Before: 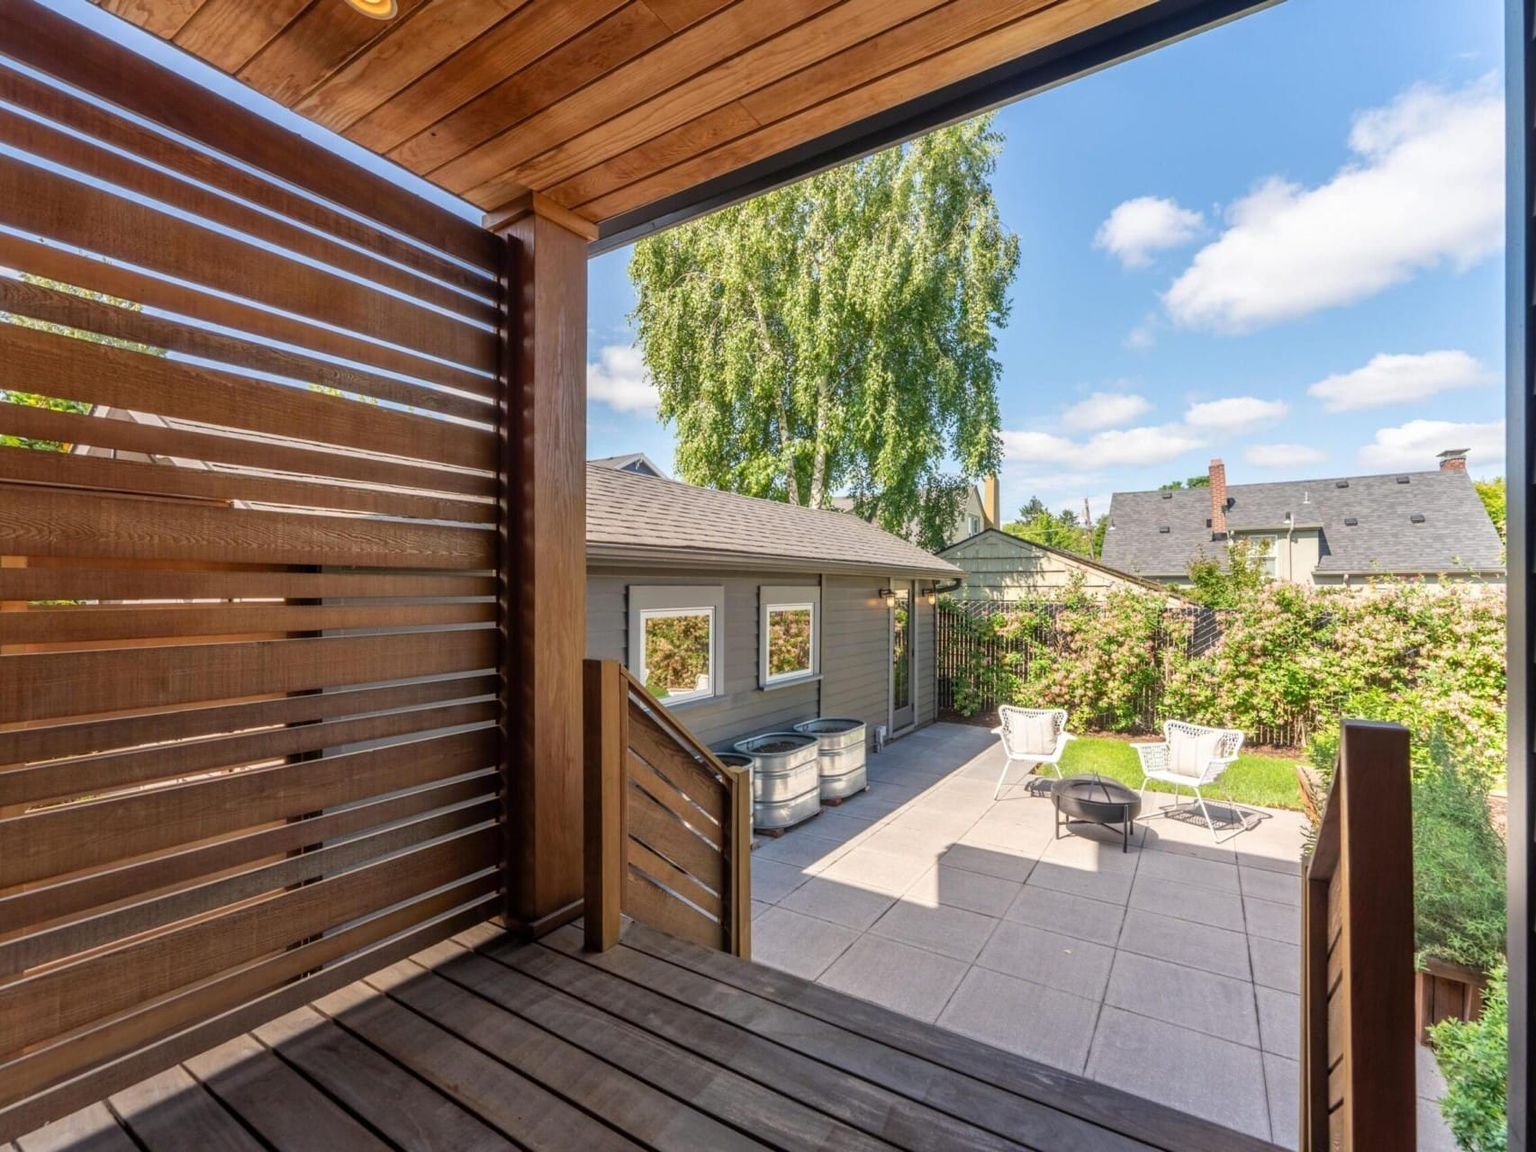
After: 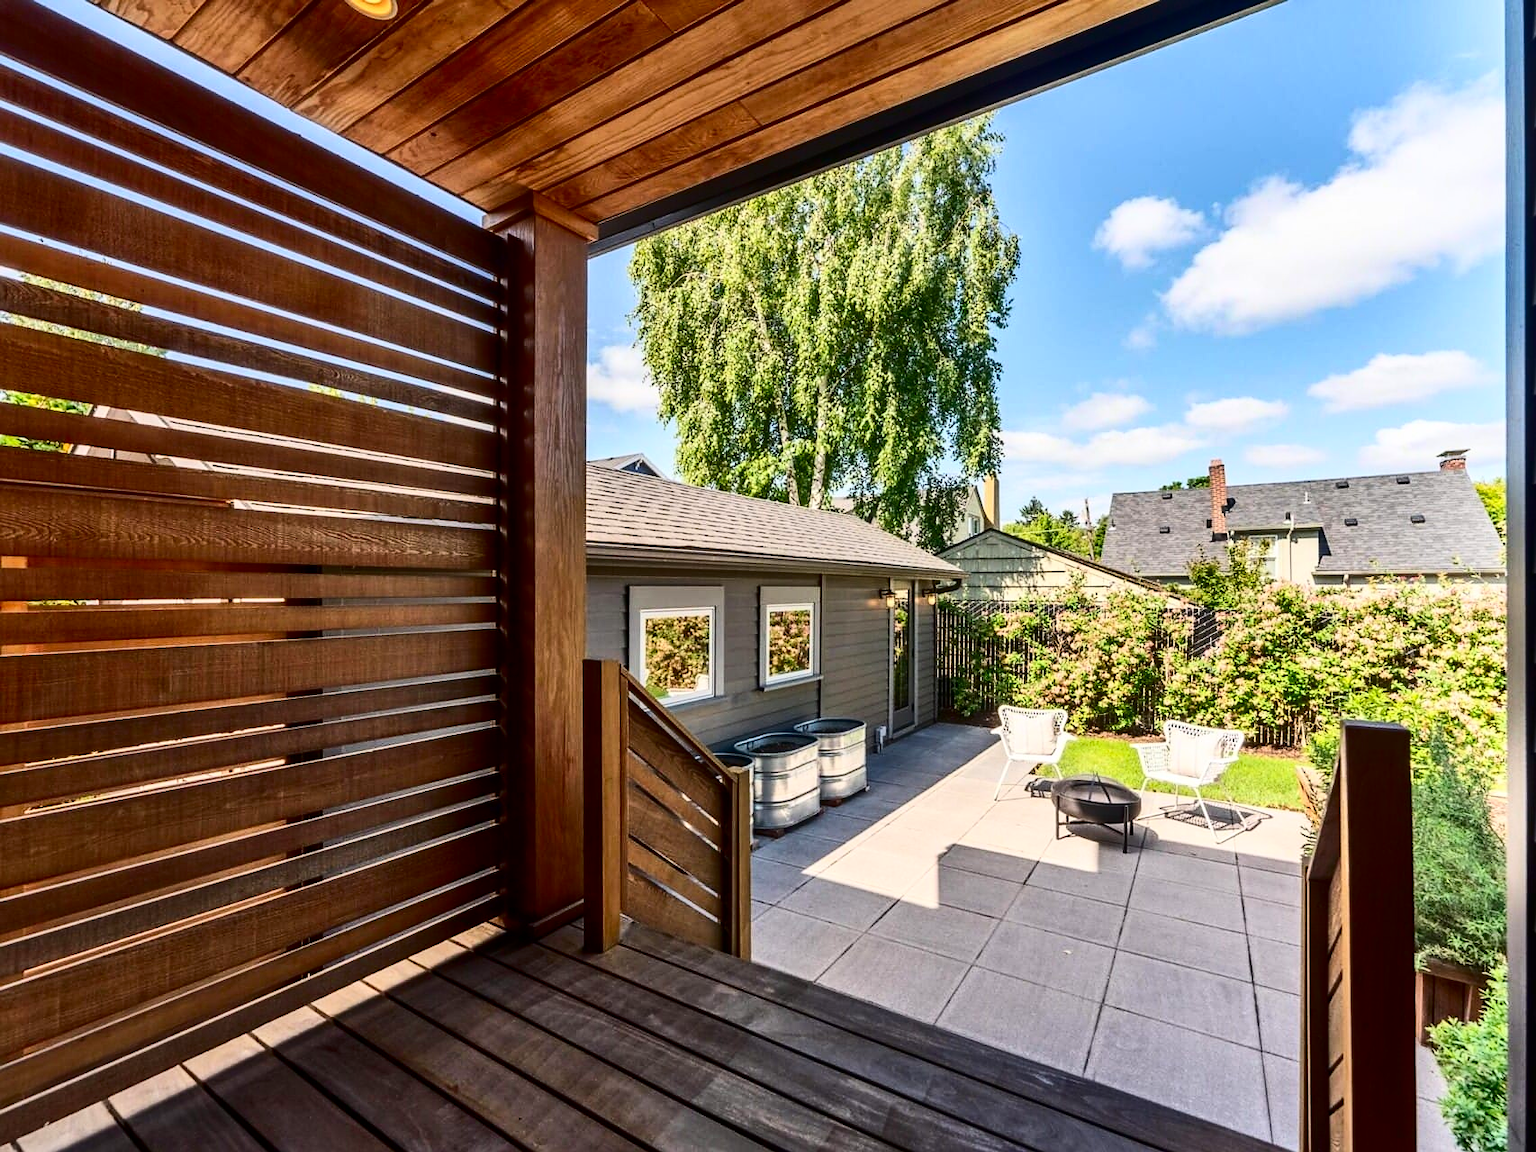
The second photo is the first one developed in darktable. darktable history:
sharpen: radius 0.979, amount 0.605
shadows and highlights: soften with gaussian
contrast brightness saturation: contrast 0.321, brightness -0.072, saturation 0.172
